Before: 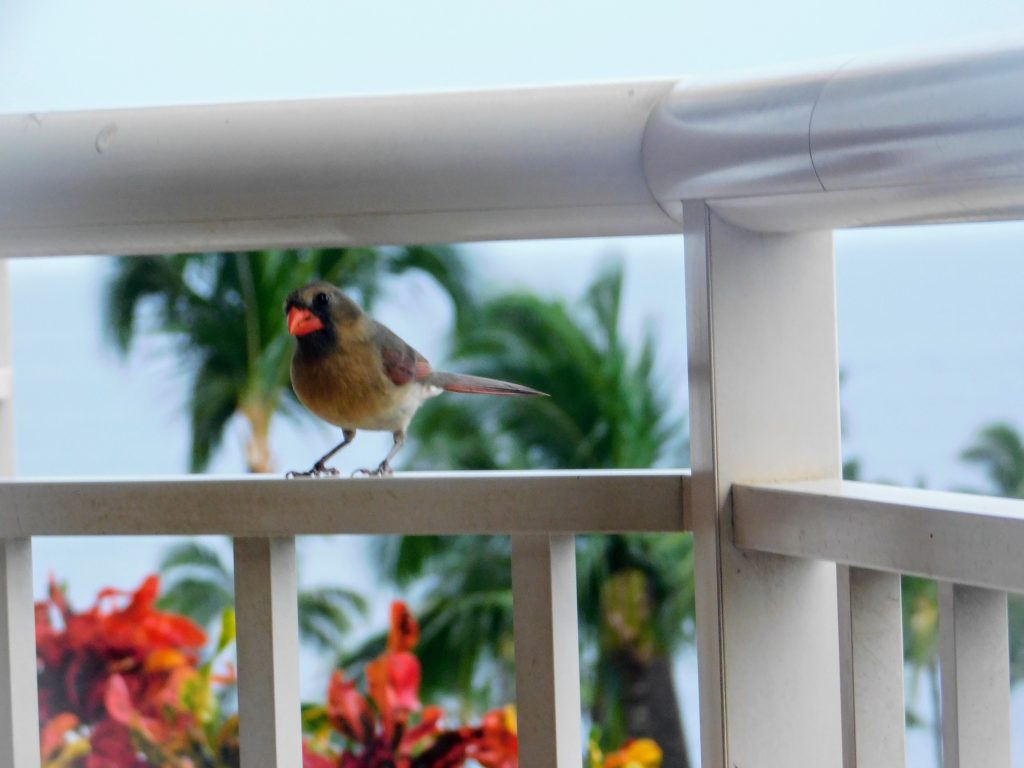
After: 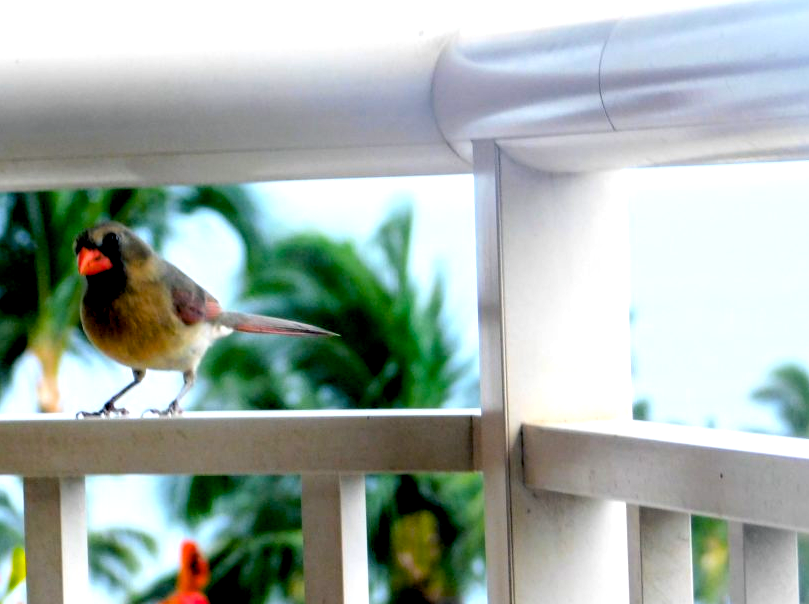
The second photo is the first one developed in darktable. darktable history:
color balance rgb: shadows lift › chroma 2.019%, shadows lift › hue 220.69°, global offset › luminance -1.418%, perceptual saturation grading › global saturation 19.336%, global vibrance 11.485%, contrast 5.005%
tone equalizer: -8 EV -0.735 EV, -7 EV -0.707 EV, -6 EV -0.62 EV, -5 EV -0.417 EV, -3 EV 0.379 EV, -2 EV 0.6 EV, -1 EV 0.68 EV, +0 EV 0.751 EV
crop and rotate: left 20.592%, top 7.85%, right 0.392%, bottom 13.408%
